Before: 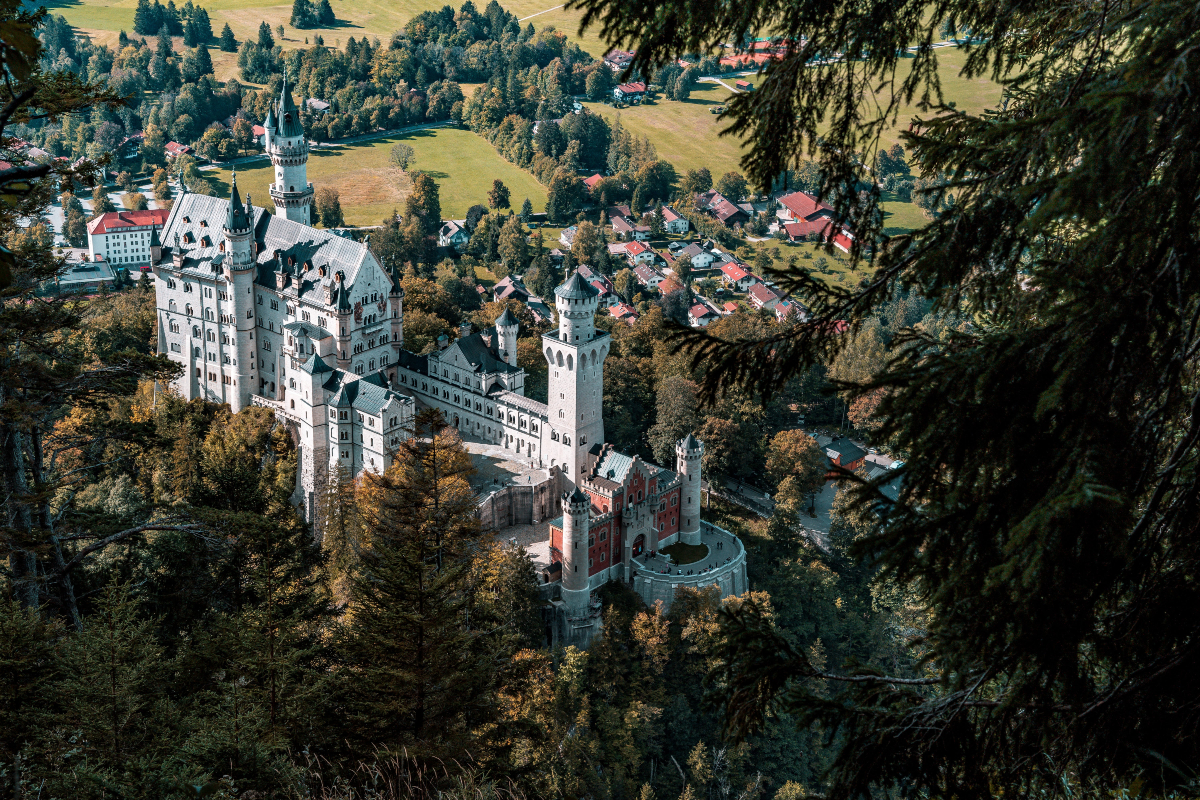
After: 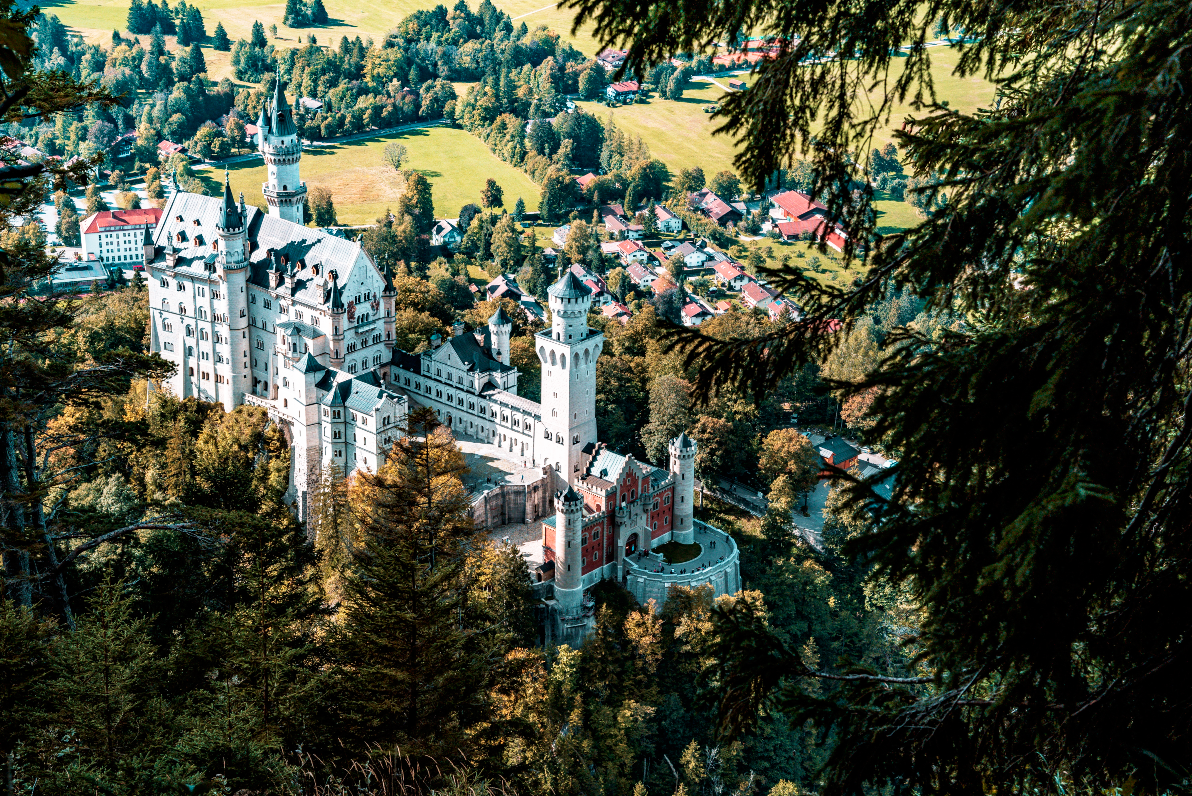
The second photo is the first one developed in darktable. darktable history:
crop and rotate: left 0.614%, top 0.179%, bottom 0.309%
velvia: on, module defaults
base curve: curves: ch0 [(0, 0) (0.005, 0.002) (0.15, 0.3) (0.4, 0.7) (0.75, 0.95) (1, 1)], preserve colors none
